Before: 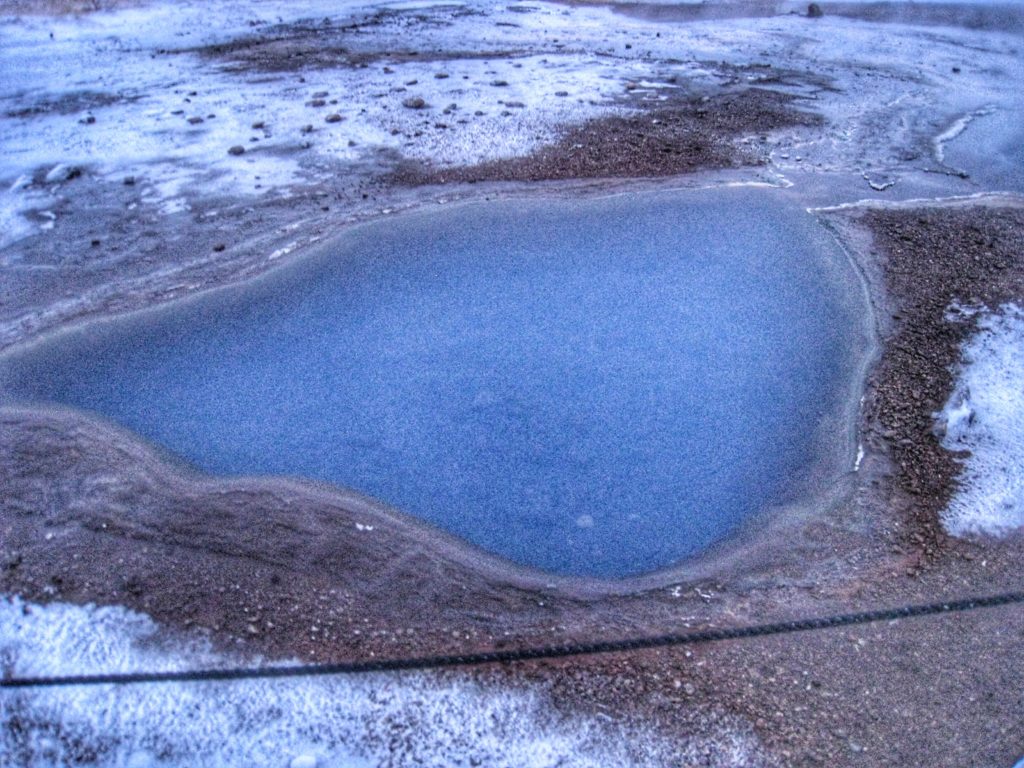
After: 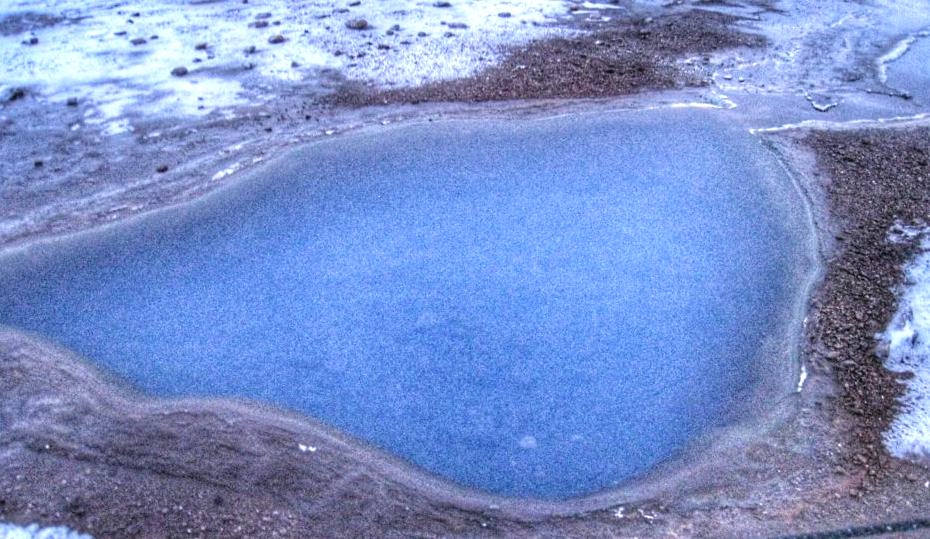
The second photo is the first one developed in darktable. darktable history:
crop: left 5.596%, top 10.314%, right 3.534%, bottom 19.395%
exposure: exposure 0.496 EV, compensate highlight preservation false
